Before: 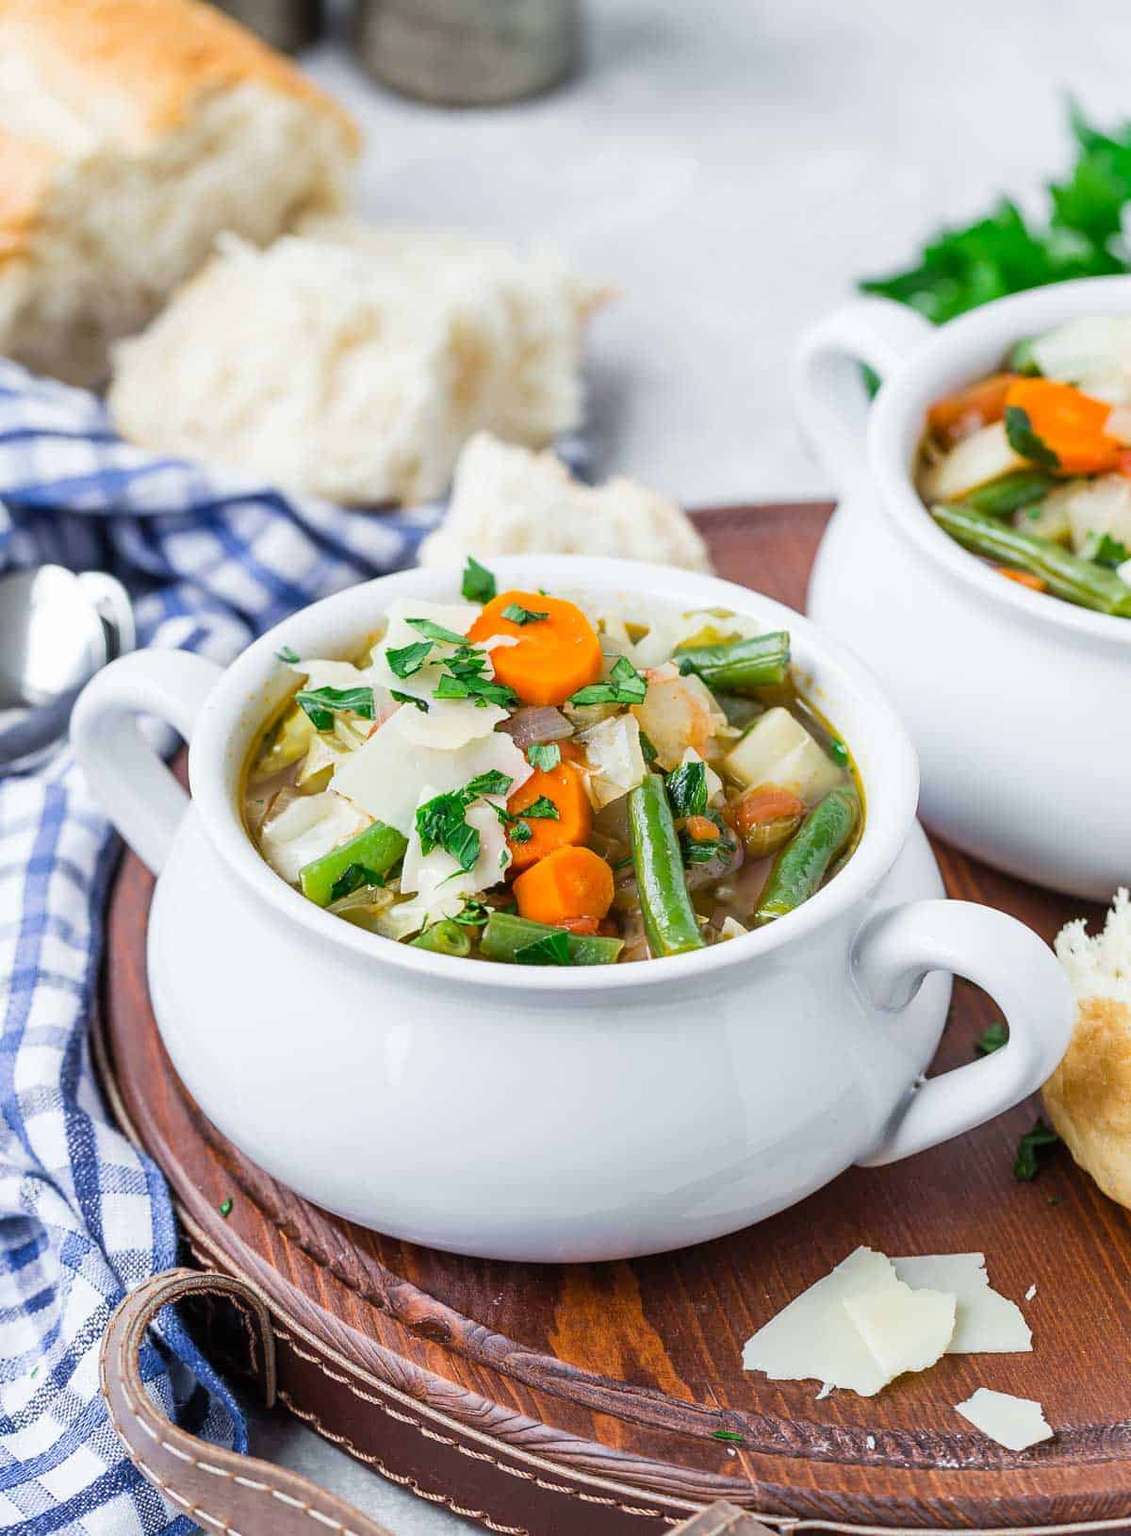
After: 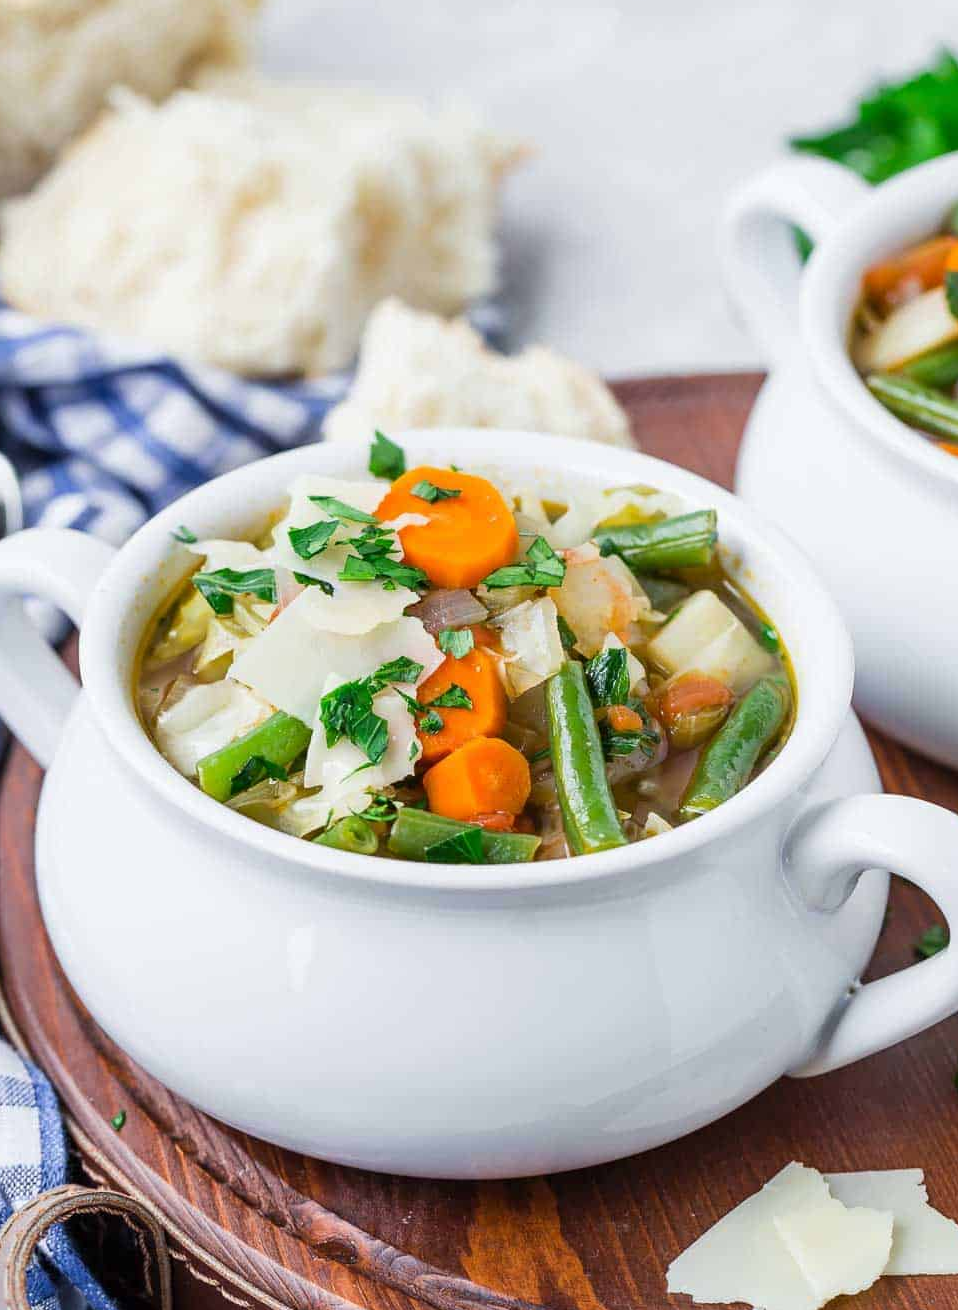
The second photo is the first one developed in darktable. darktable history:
crop and rotate: left 10.144%, top 9.931%, right 9.951%, bottom 9.646%
